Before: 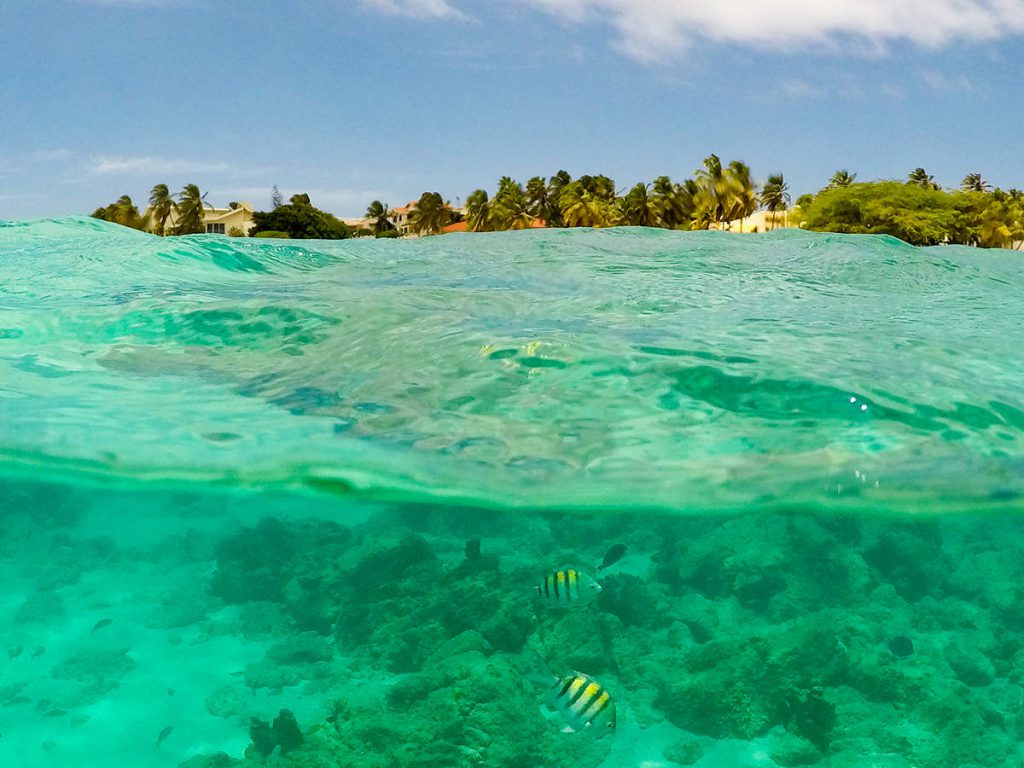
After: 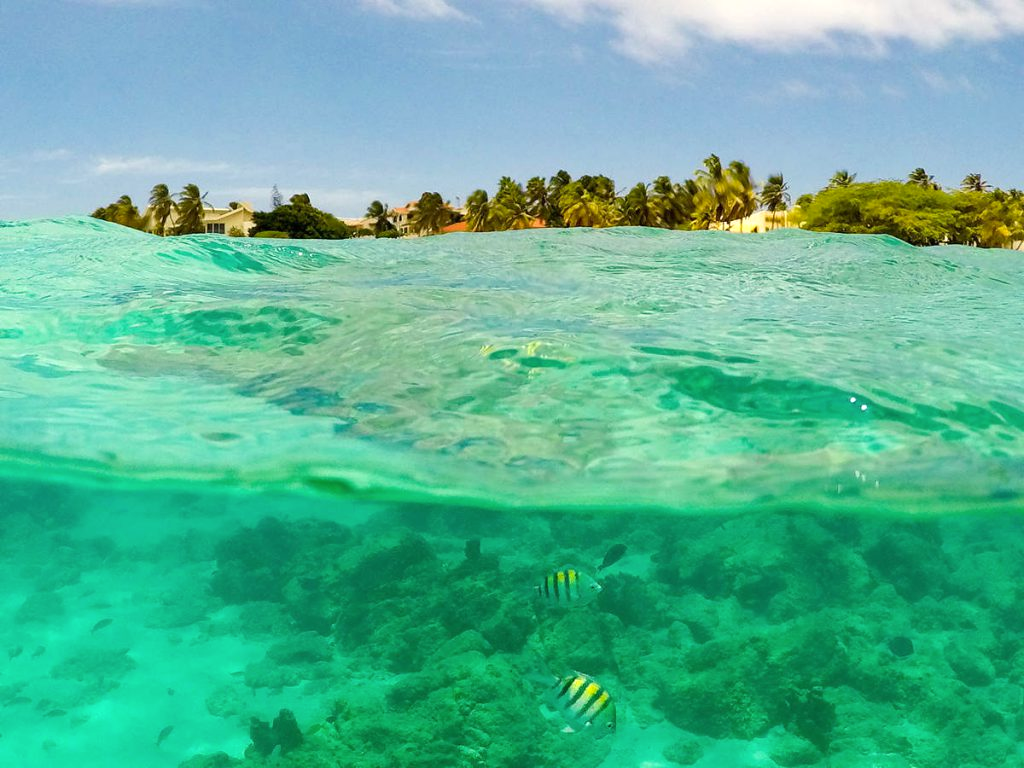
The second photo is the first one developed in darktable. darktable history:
color correction: highlights b* 3
exposure: exposure 0.2 EV, compensate highlight preservation false
